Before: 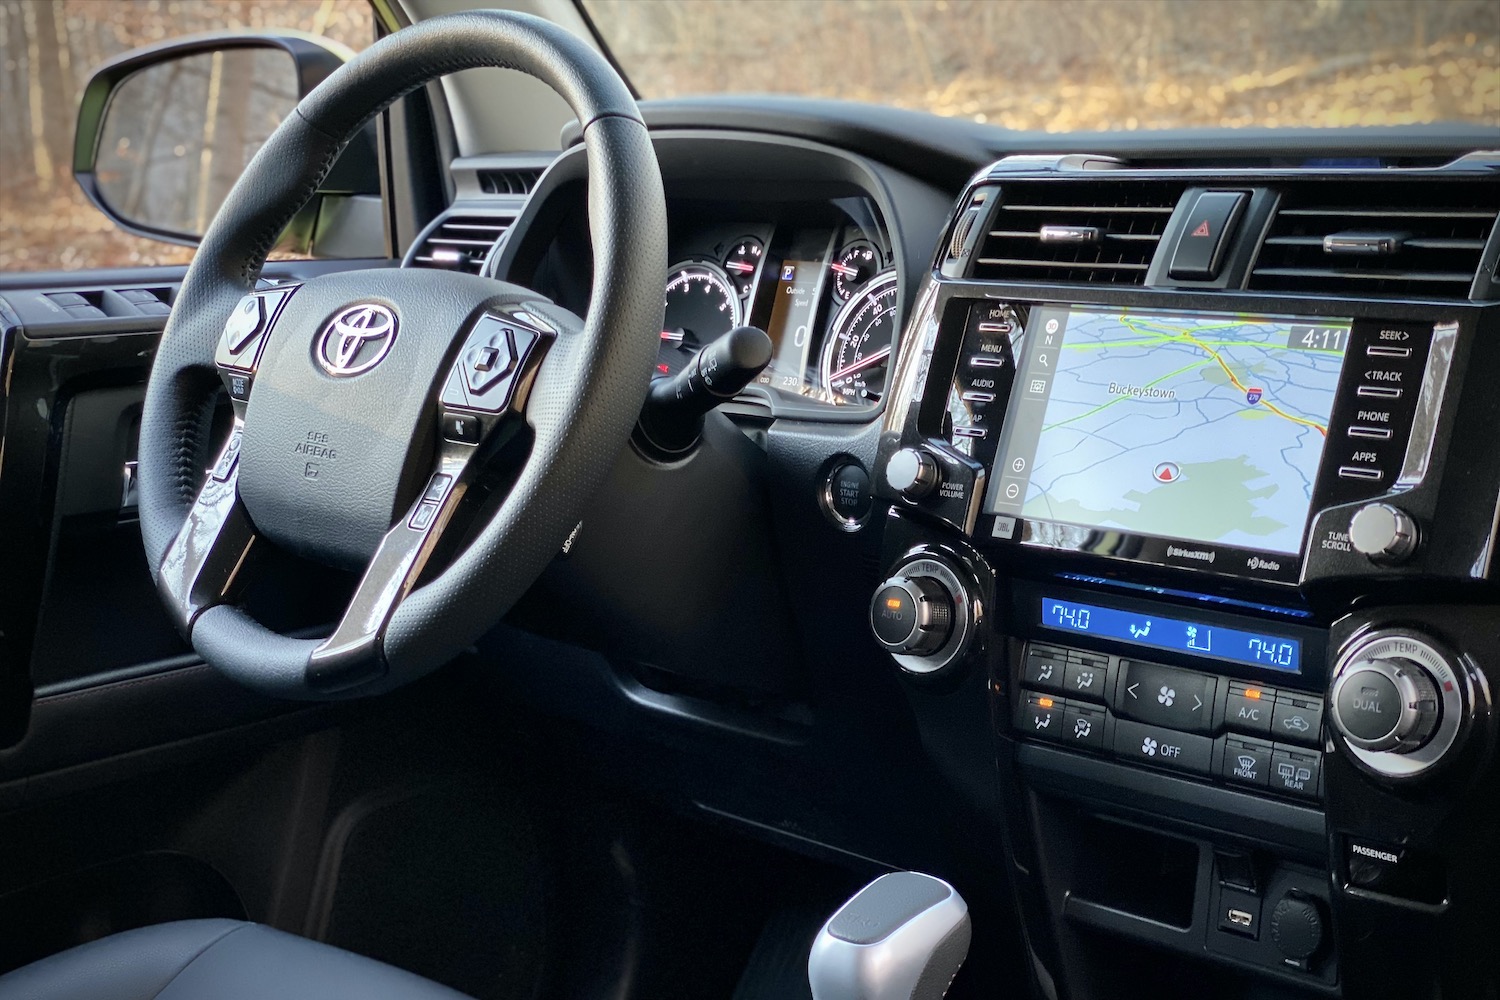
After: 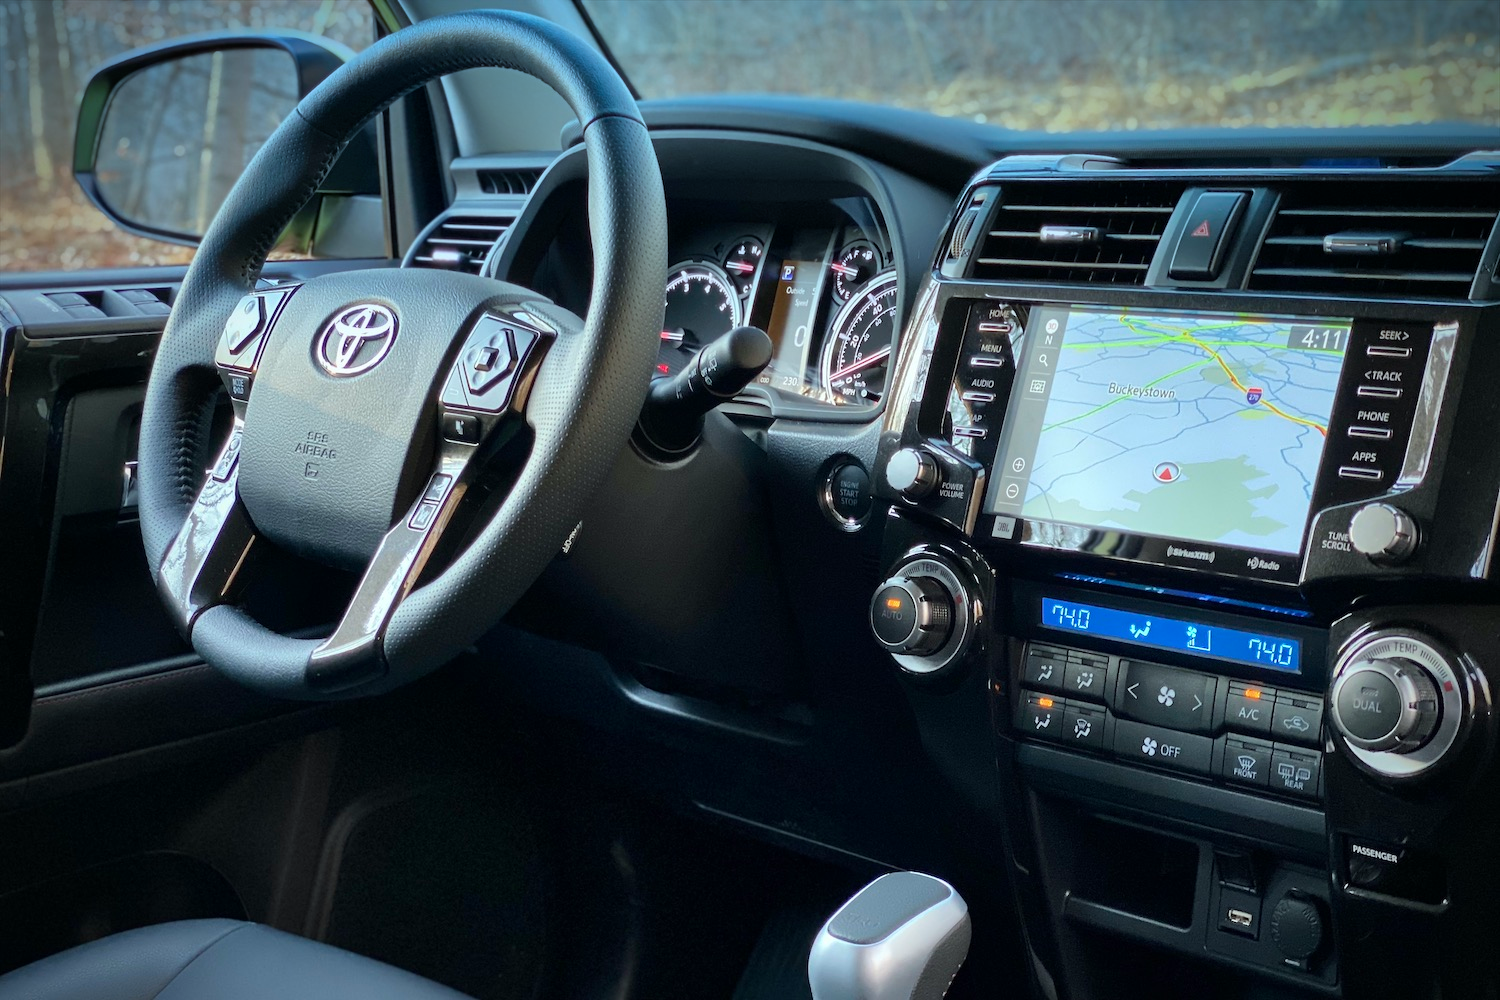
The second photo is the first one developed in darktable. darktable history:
graduated density: density 2.02 EV, hardness 44%, rotation 0.374°, offset 8.21, hue 208.8°, saturation 97%
color calibration: illuminant Planckian (black body), x 0.351, y 0.352, temperature 4794.27 K
